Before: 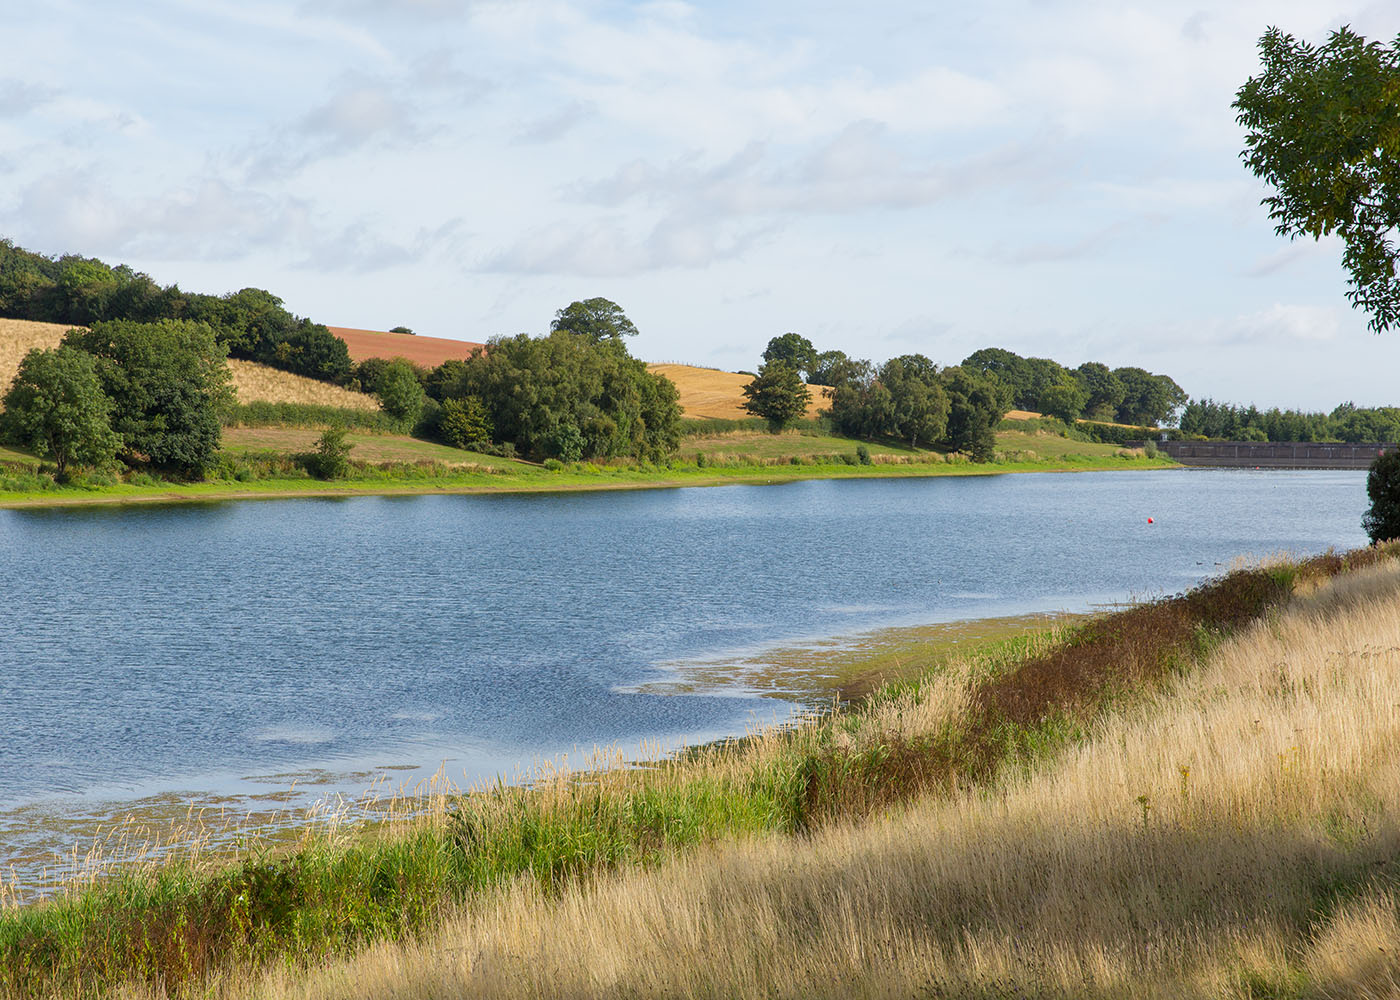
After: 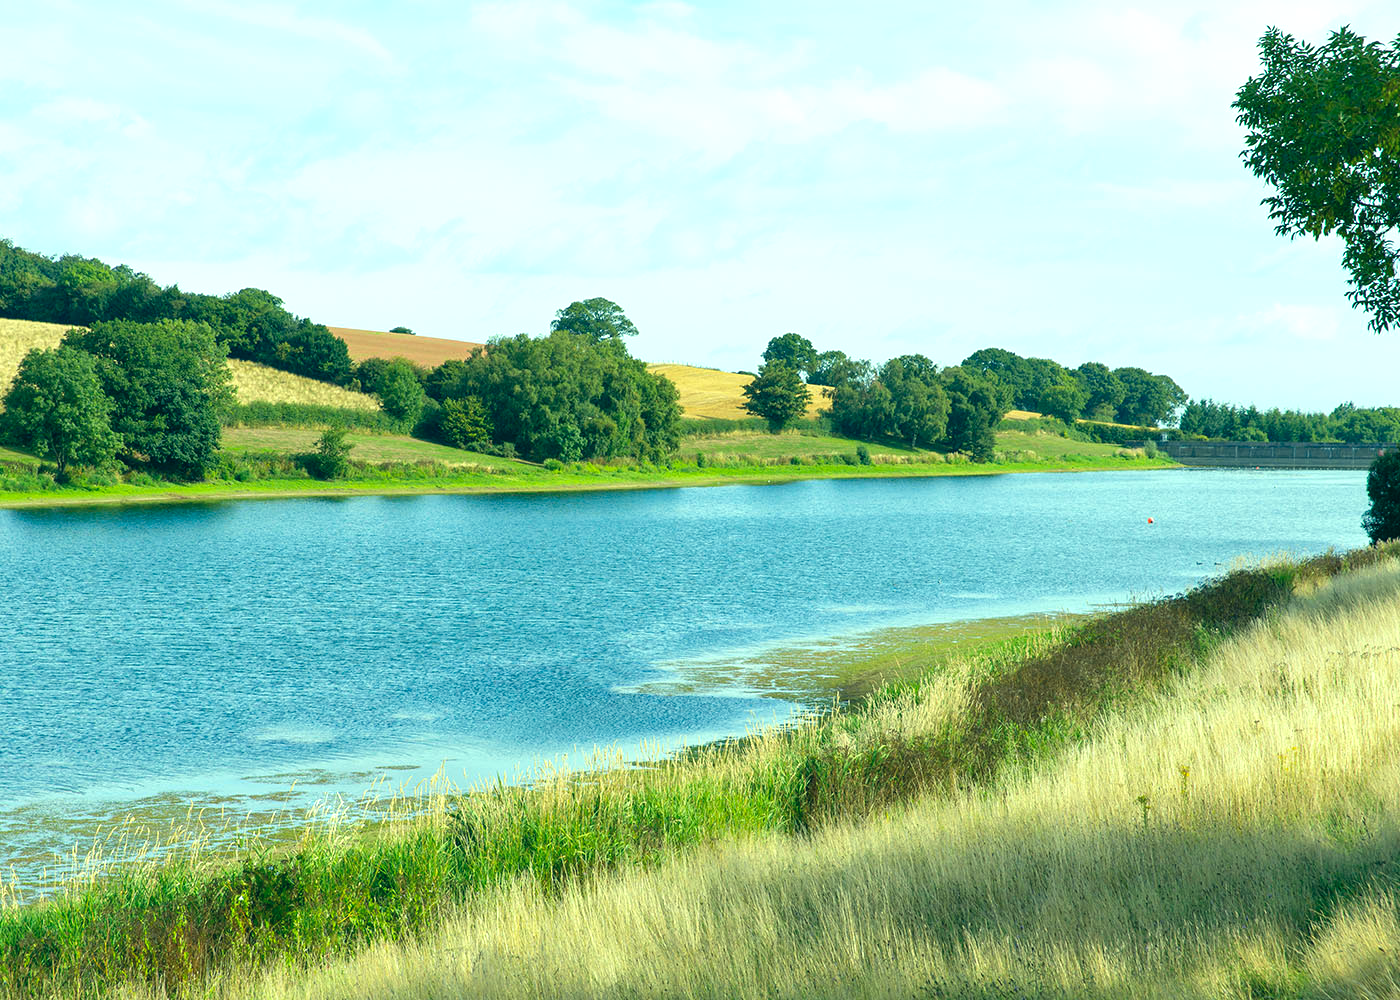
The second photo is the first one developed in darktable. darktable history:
color correction: highlights a* -20.08, highlights b* 9.8, shadows a* -20.4, shadows b* -10.76
exposure: black level correction 0, exposure 0.7 EV, compensate exposure bias true, compensate highlight preservation false
